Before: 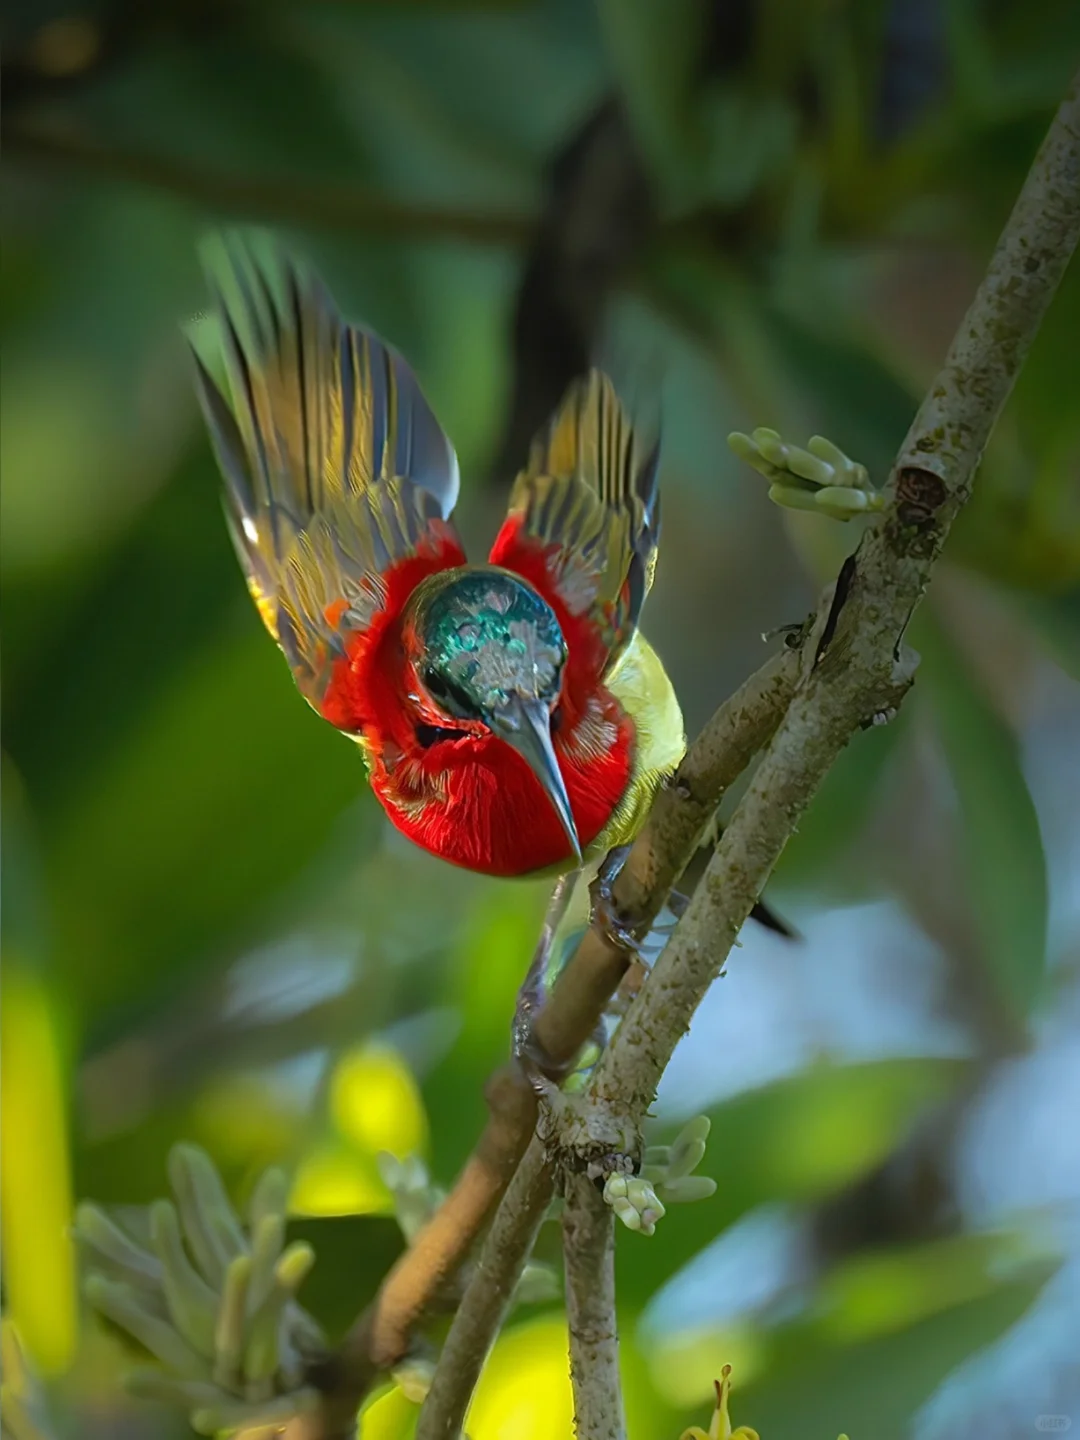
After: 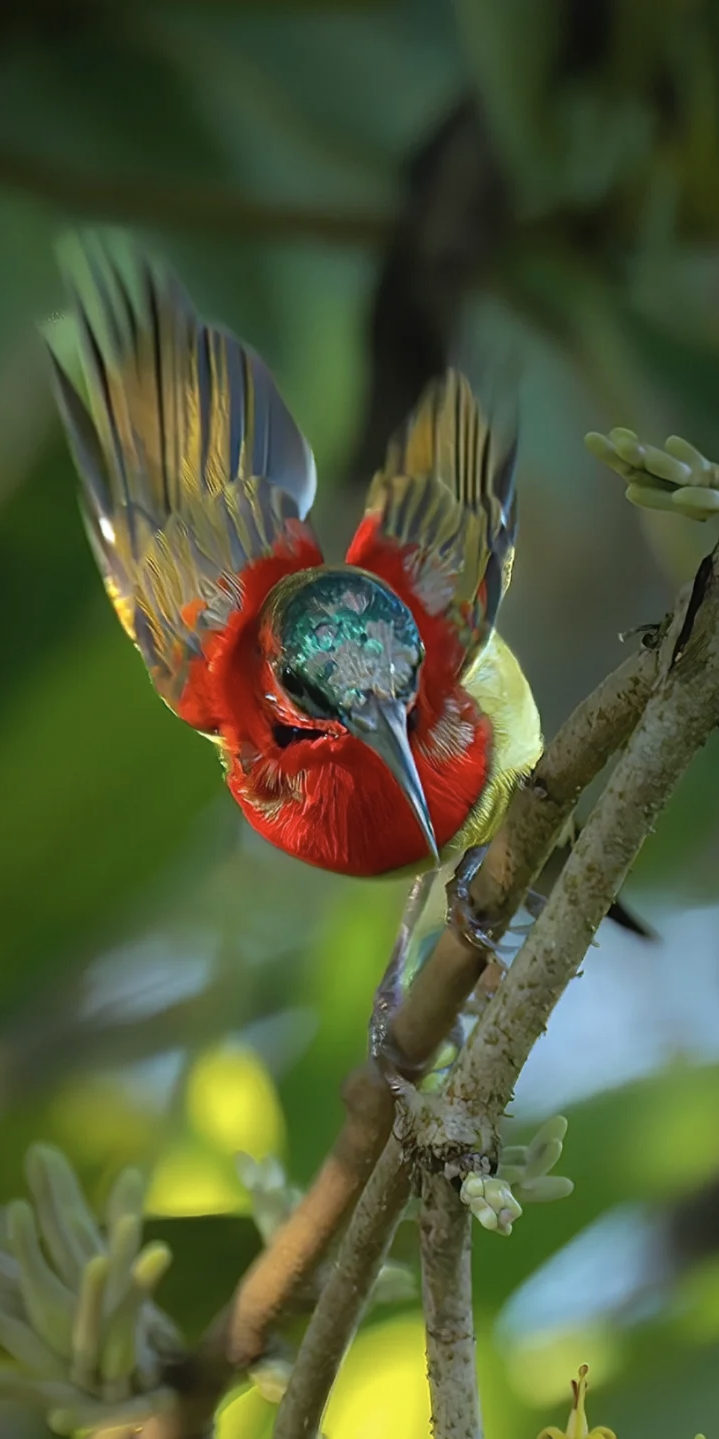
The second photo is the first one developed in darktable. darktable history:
crop and rotate: left 13.409%, right 19.924%
color contrast: green-magenta contrast 0.84, blue-yellow contrast 0.86
